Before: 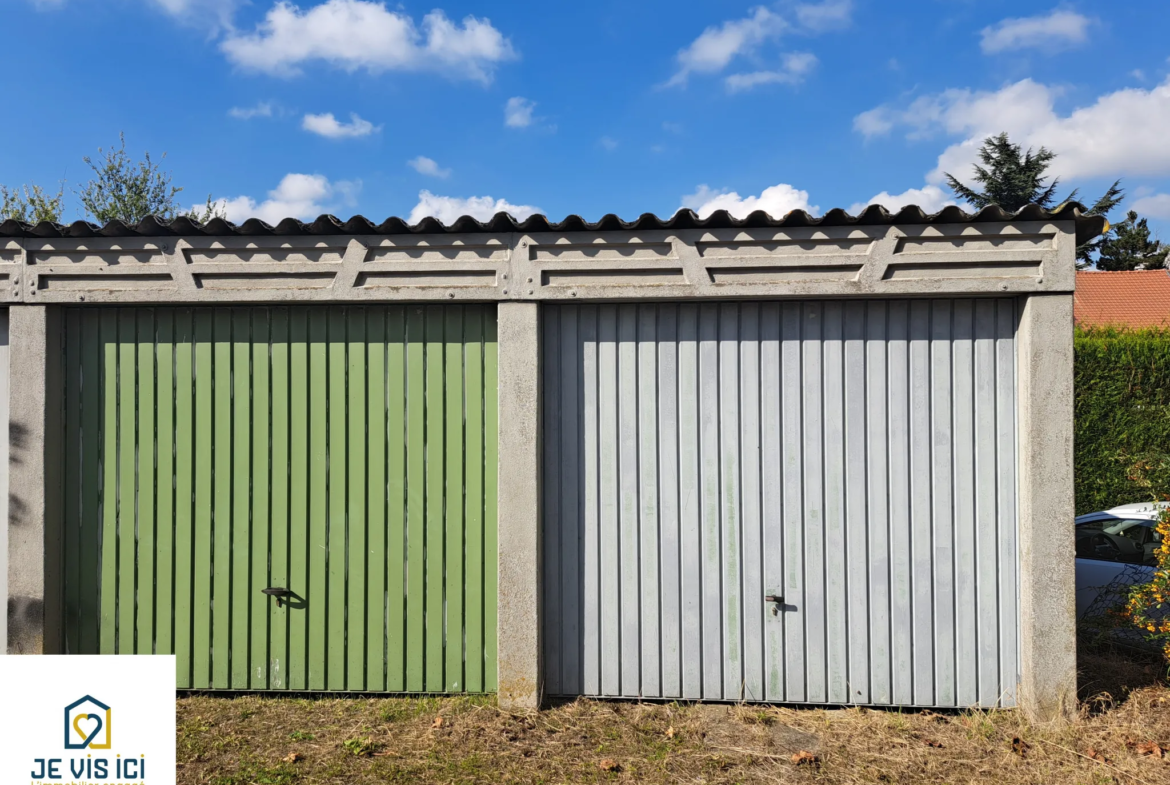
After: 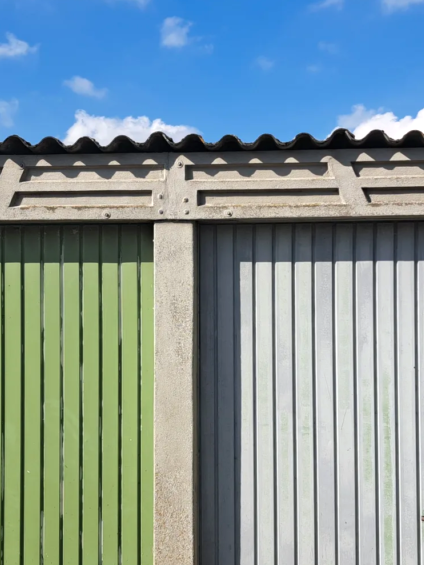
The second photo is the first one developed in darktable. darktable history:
color balance rgb: shadows lift › chroma 0.761%, shadows lift › hue 115.61°, perceptual saturation grading › global saturation 0.268%, perceptual brilliance grading › global brilliance 3.722%, global vibrance 14.303%
crop and rotate: left 29.459%, top 10.211%, right 34.261%, bottom 17.782%
